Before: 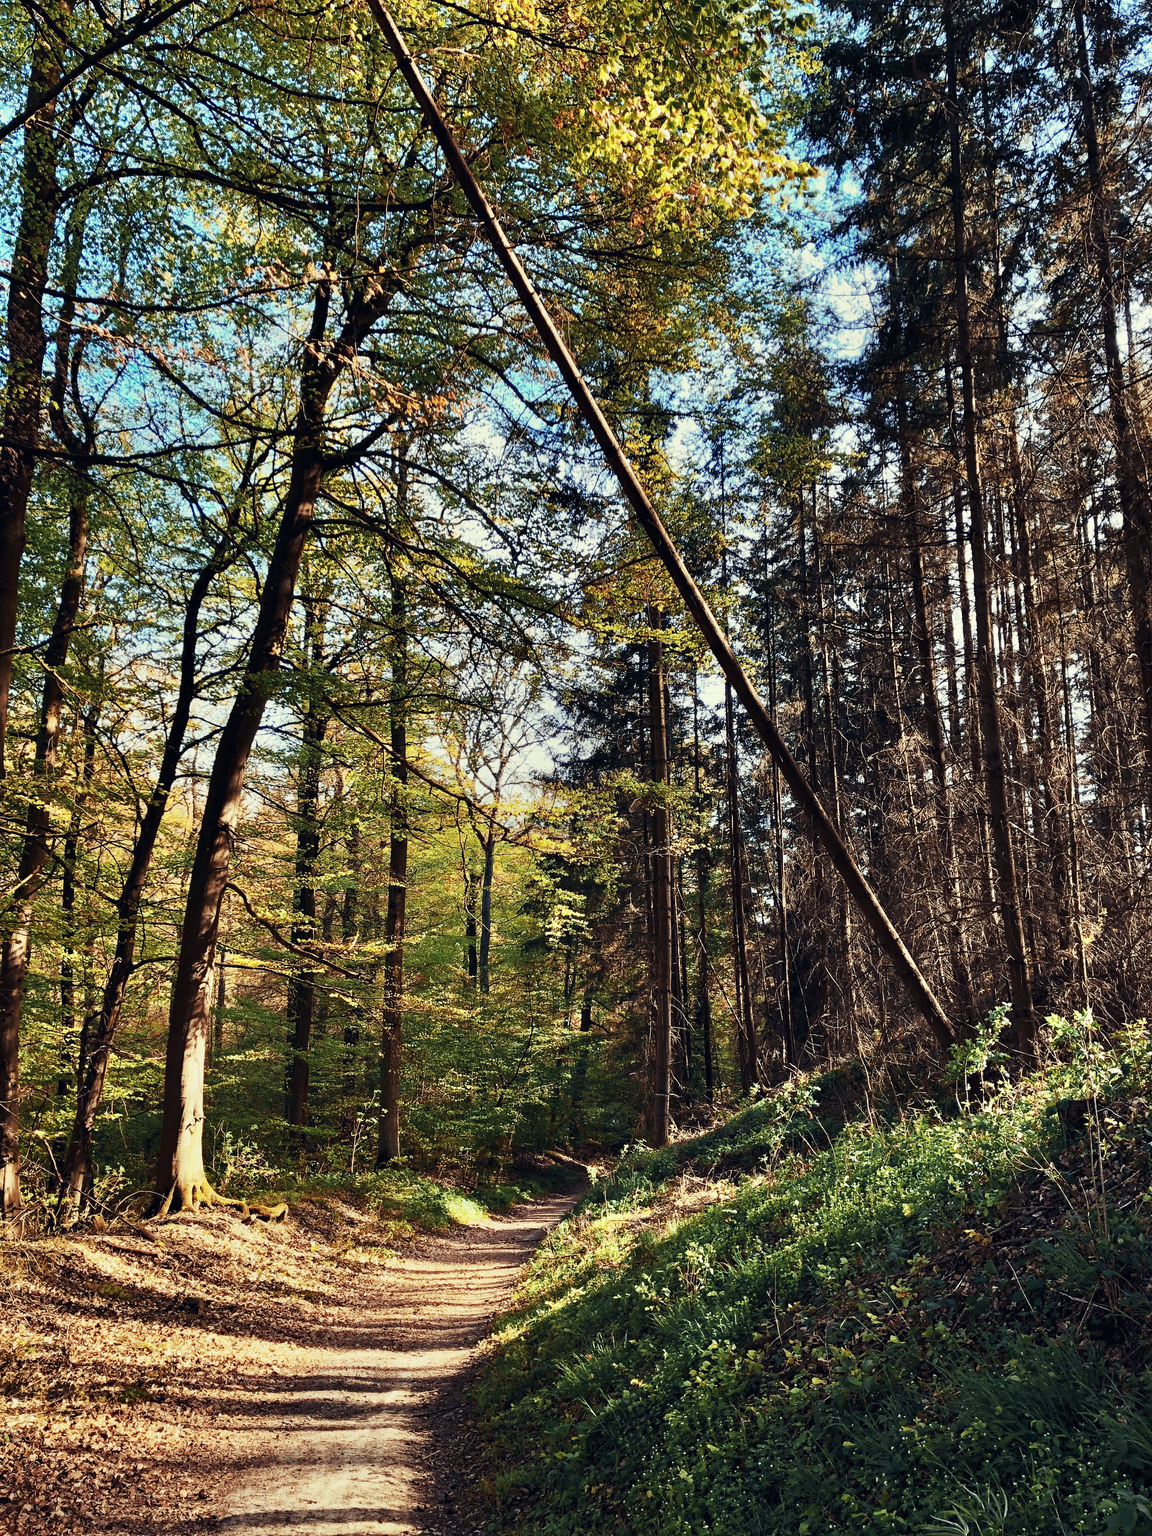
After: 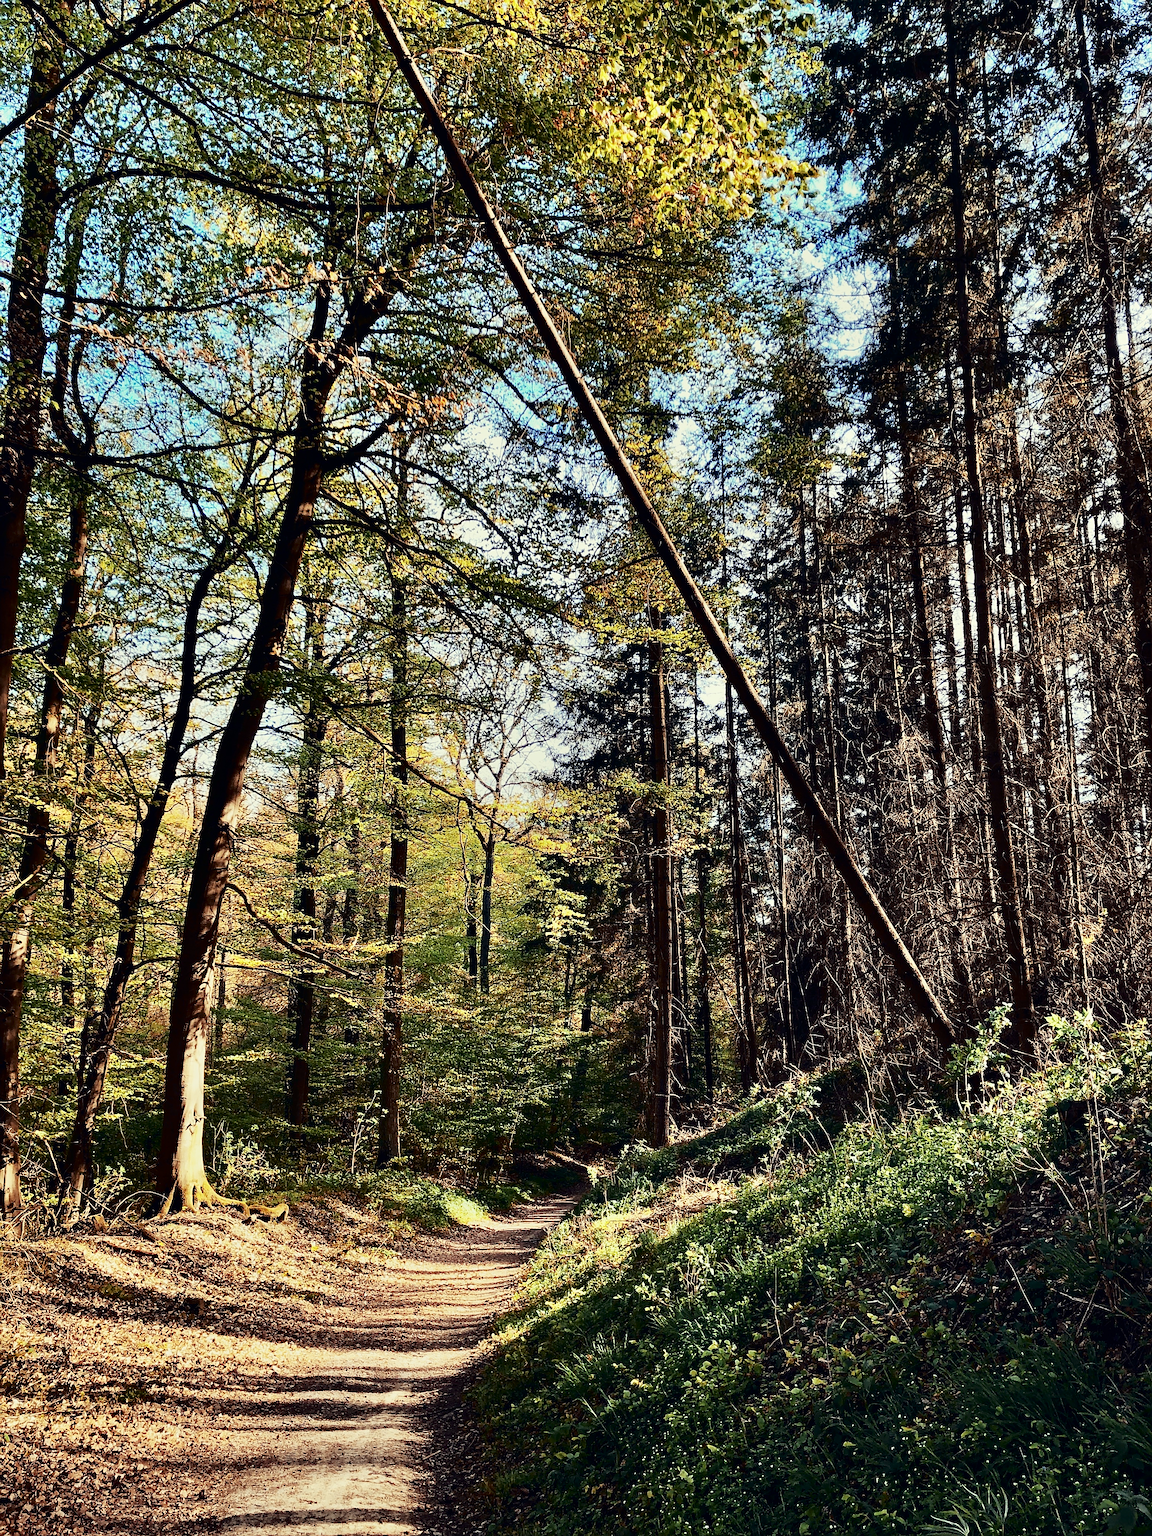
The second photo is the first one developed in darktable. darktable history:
white balance: emerald 1
fill light: exposure -2 EV, width 8.6
sharpen: on, module defaults
